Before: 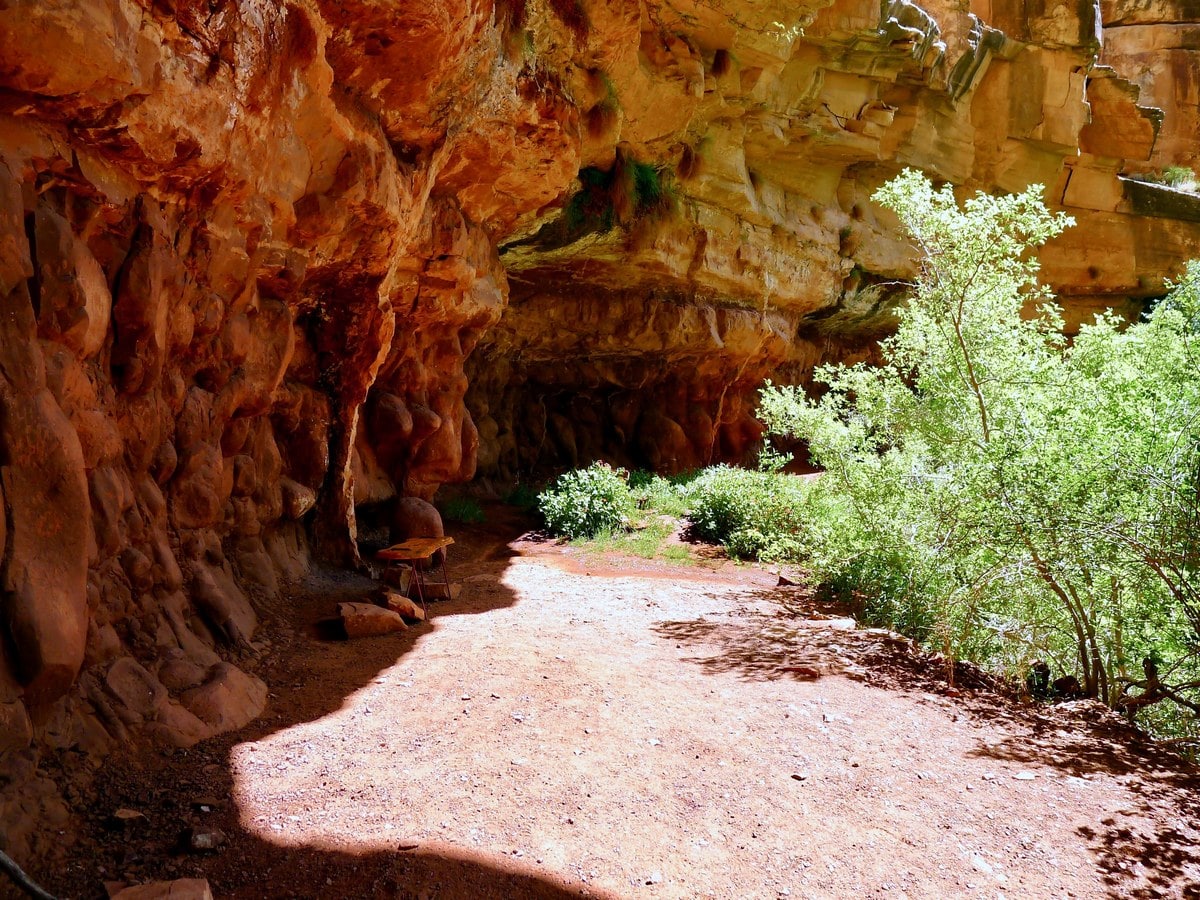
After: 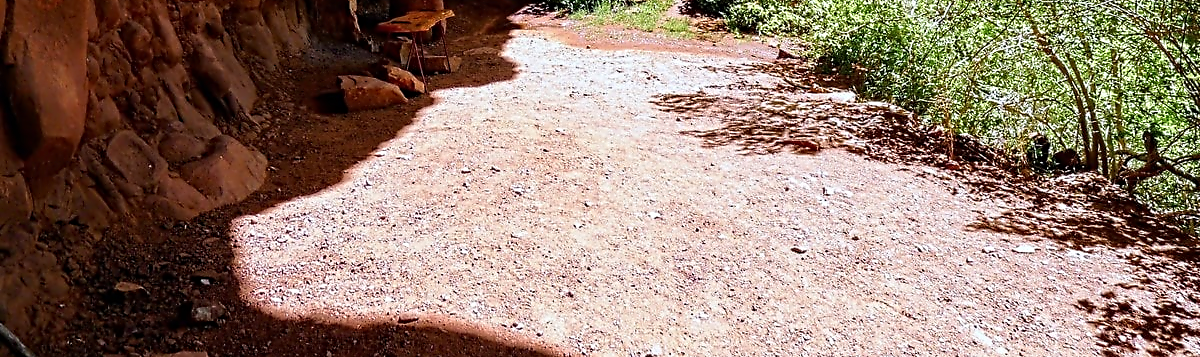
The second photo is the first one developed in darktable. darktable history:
contrast equalizer: octaves 7, y [[0.5, 0.5, 0.5, 0.515, 0.749, 0.84], [0.5 ×6], [0.5 ×6], [0, 0, 0, 0.001, 0.067, 0.262], [0 ×6]]
crop and rotate: top 58.578%, bottom 1.662%
